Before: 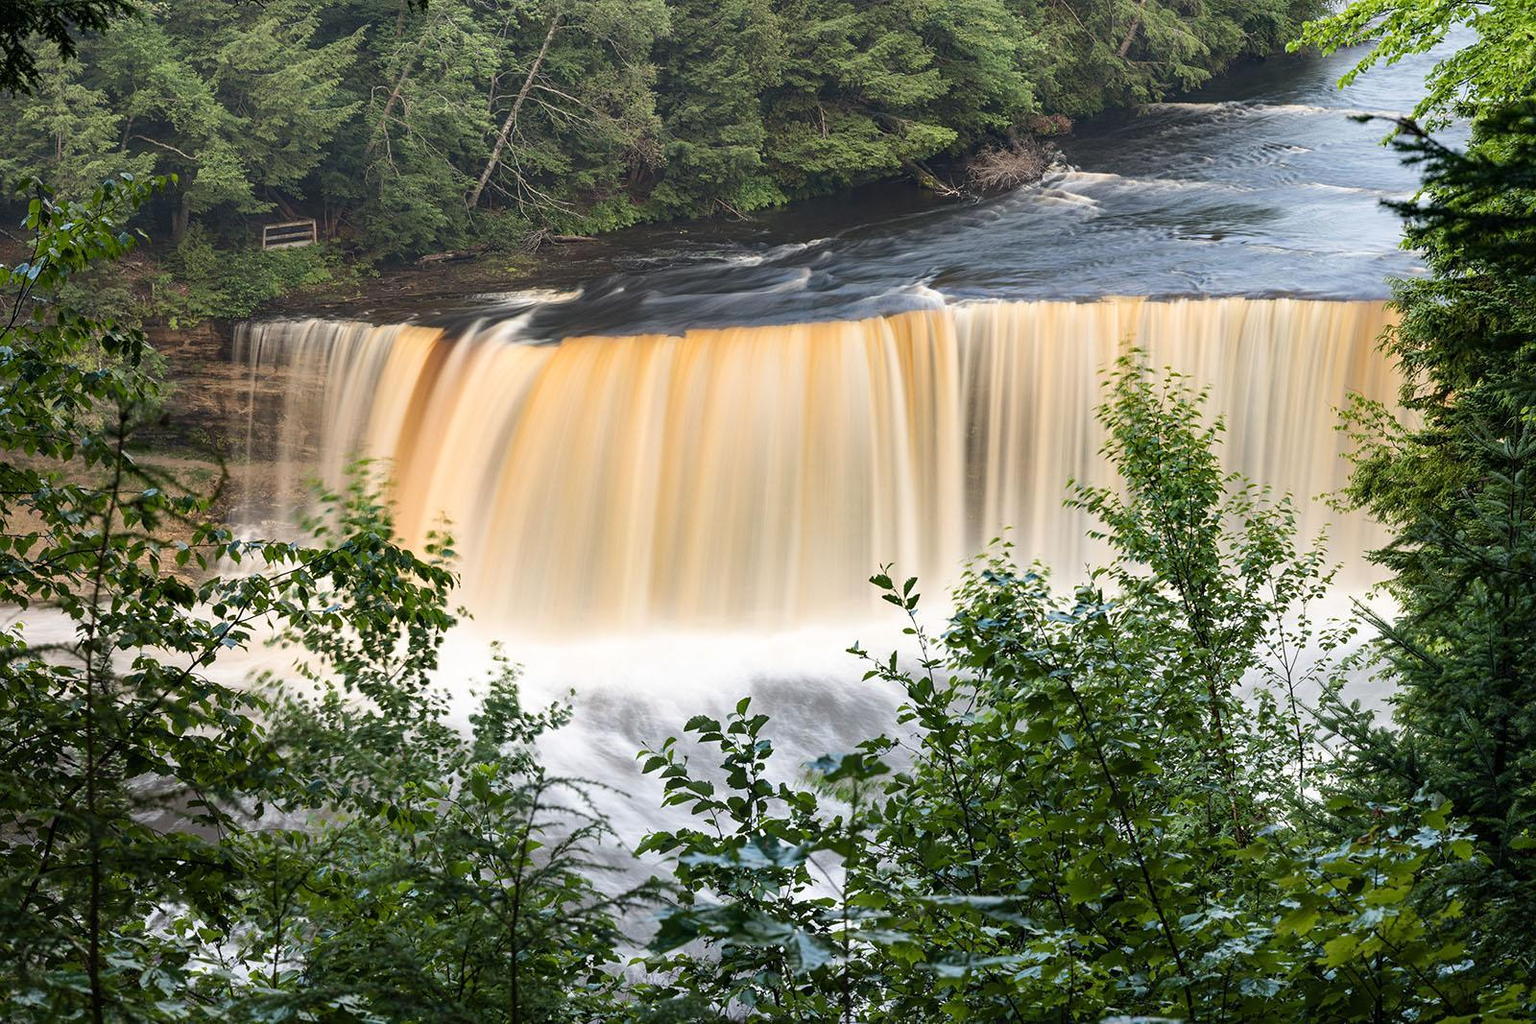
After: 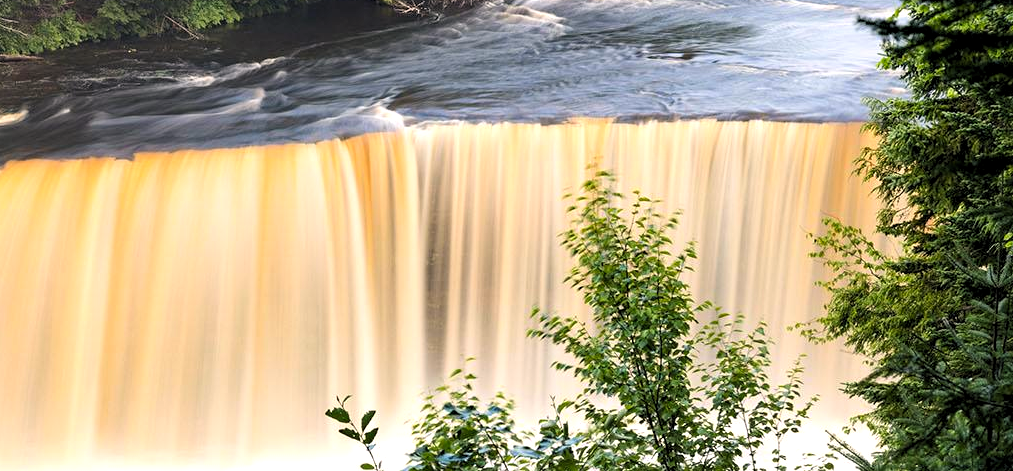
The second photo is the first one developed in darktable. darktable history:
crop: left 36.291%, top 17.914%, right 0.366%, bottom 37.917%
levels: levels [0.062, 0.494, 0.925]
contrast brightness saturation: contrast 0.055, brightness 0.06, saturation 0.007
color correction: highlights a* 3.23, highlights b* 1.9, saturation 1.18
